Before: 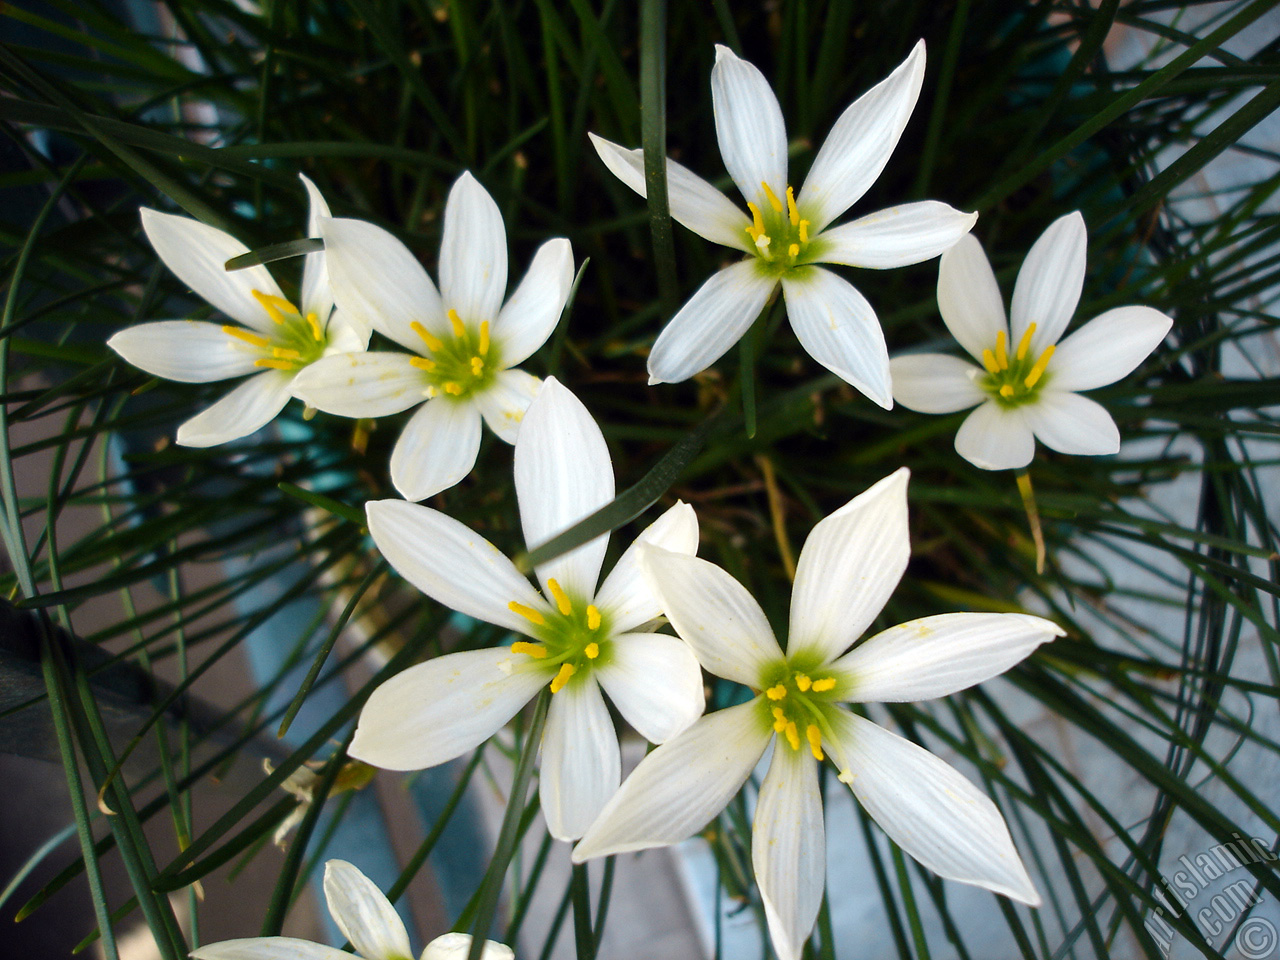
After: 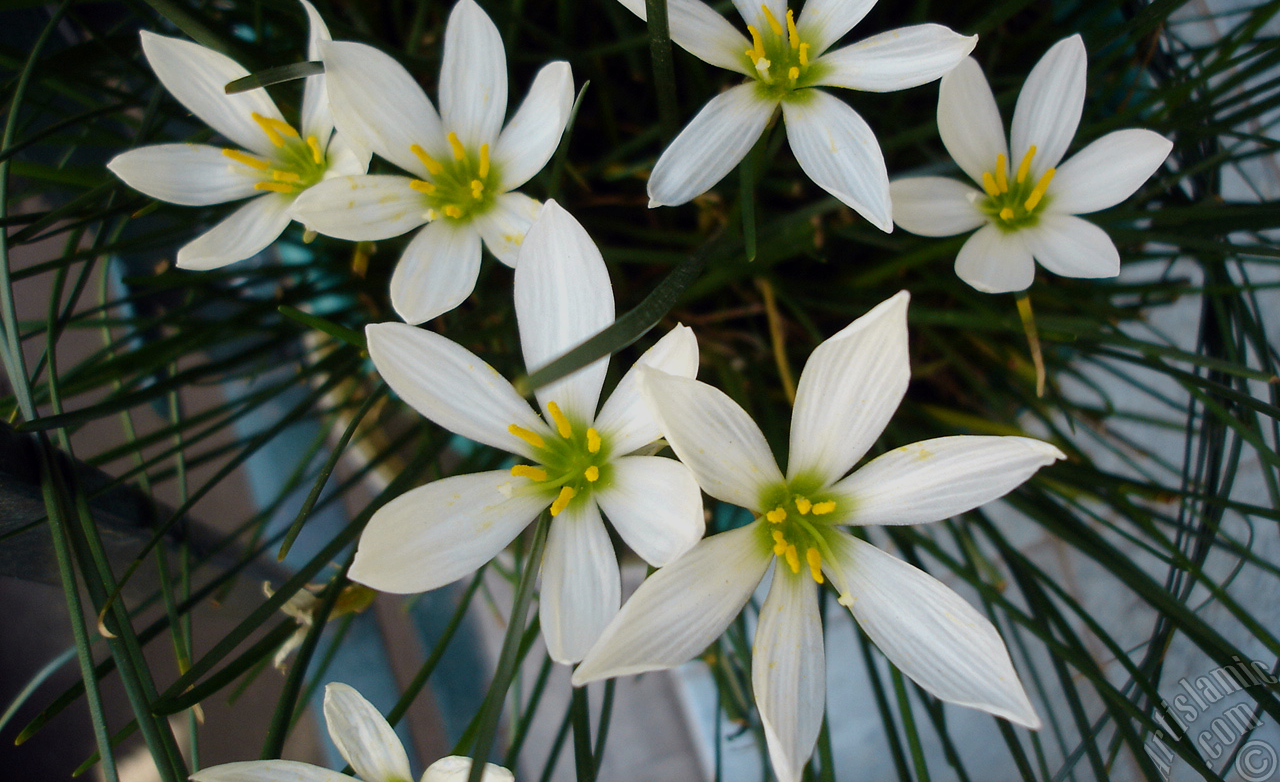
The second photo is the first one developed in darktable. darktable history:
crop and rotate: top 18.507%
exposure: exposure -0.462 EV, compensate highlight preservation false
